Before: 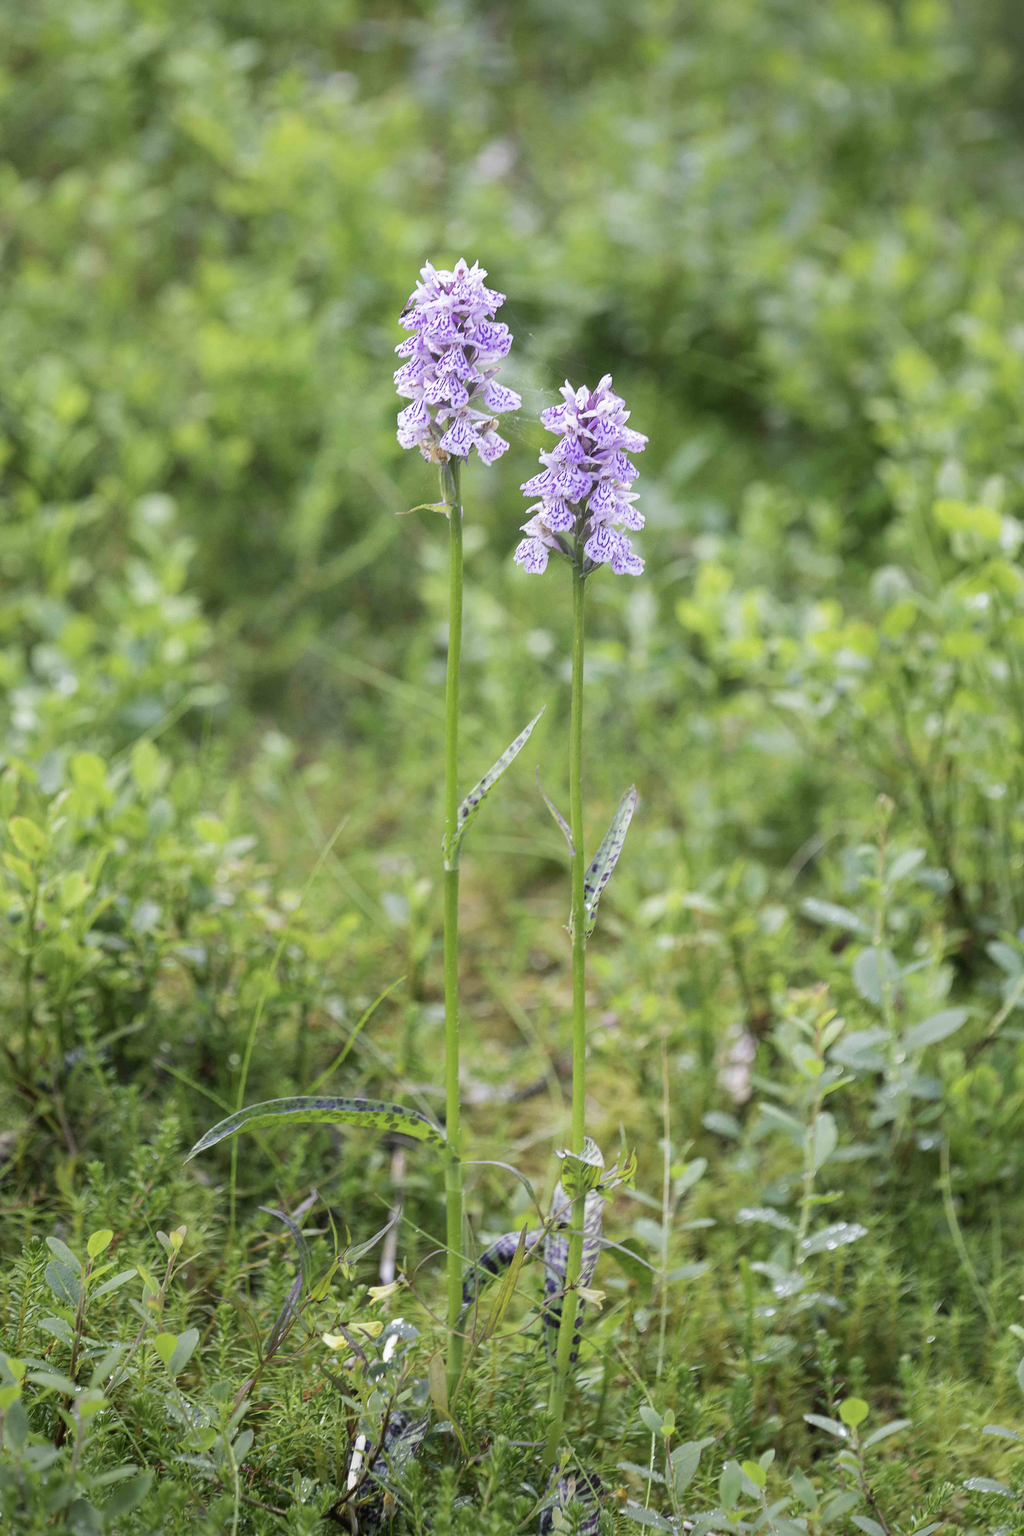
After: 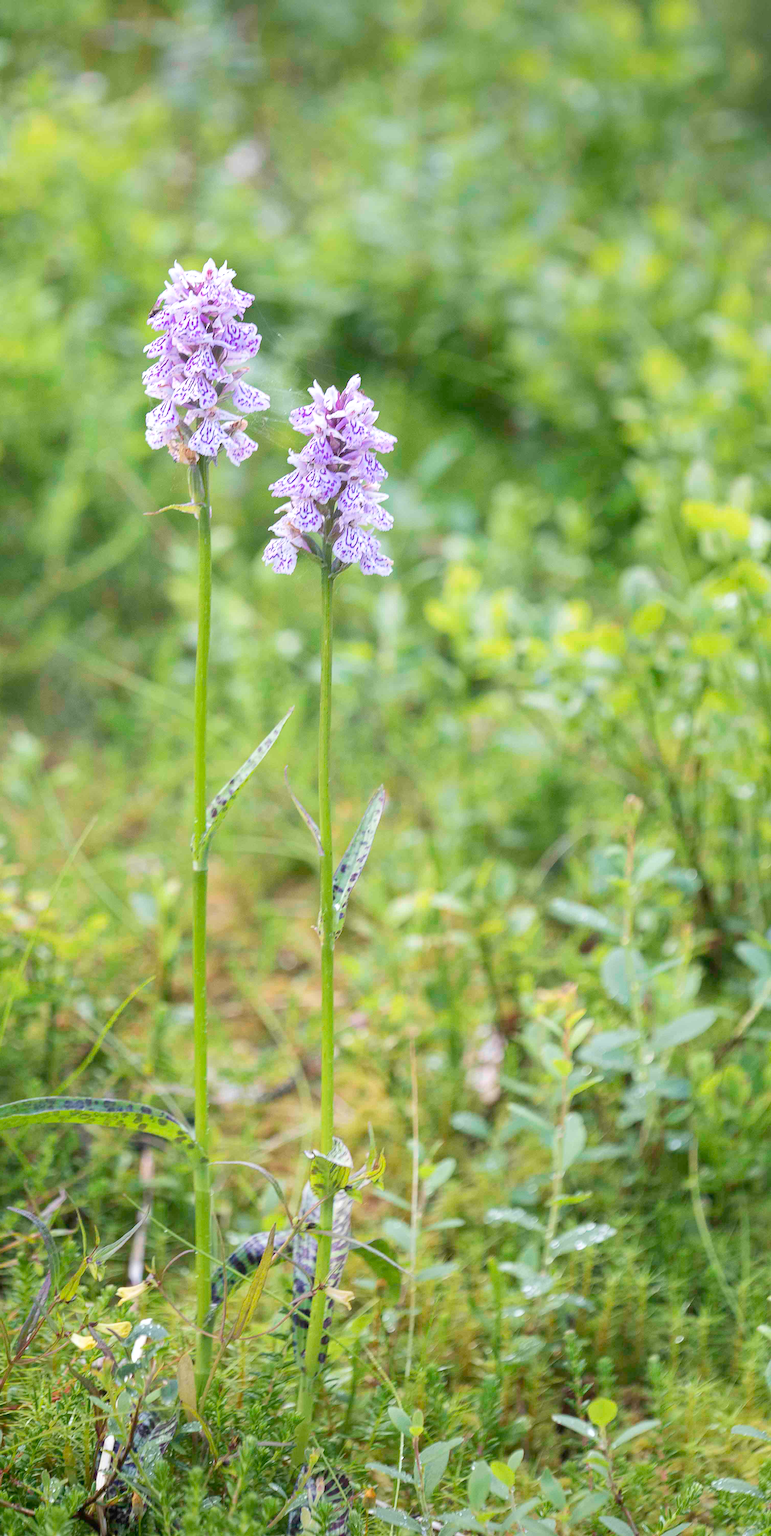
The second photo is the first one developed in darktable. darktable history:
crop and rotate: left 24.6%
color balance rgb: shadows lift › luminance -10%, highlights gain › luminance 10%, saturation formula JzAzBz (2021)
